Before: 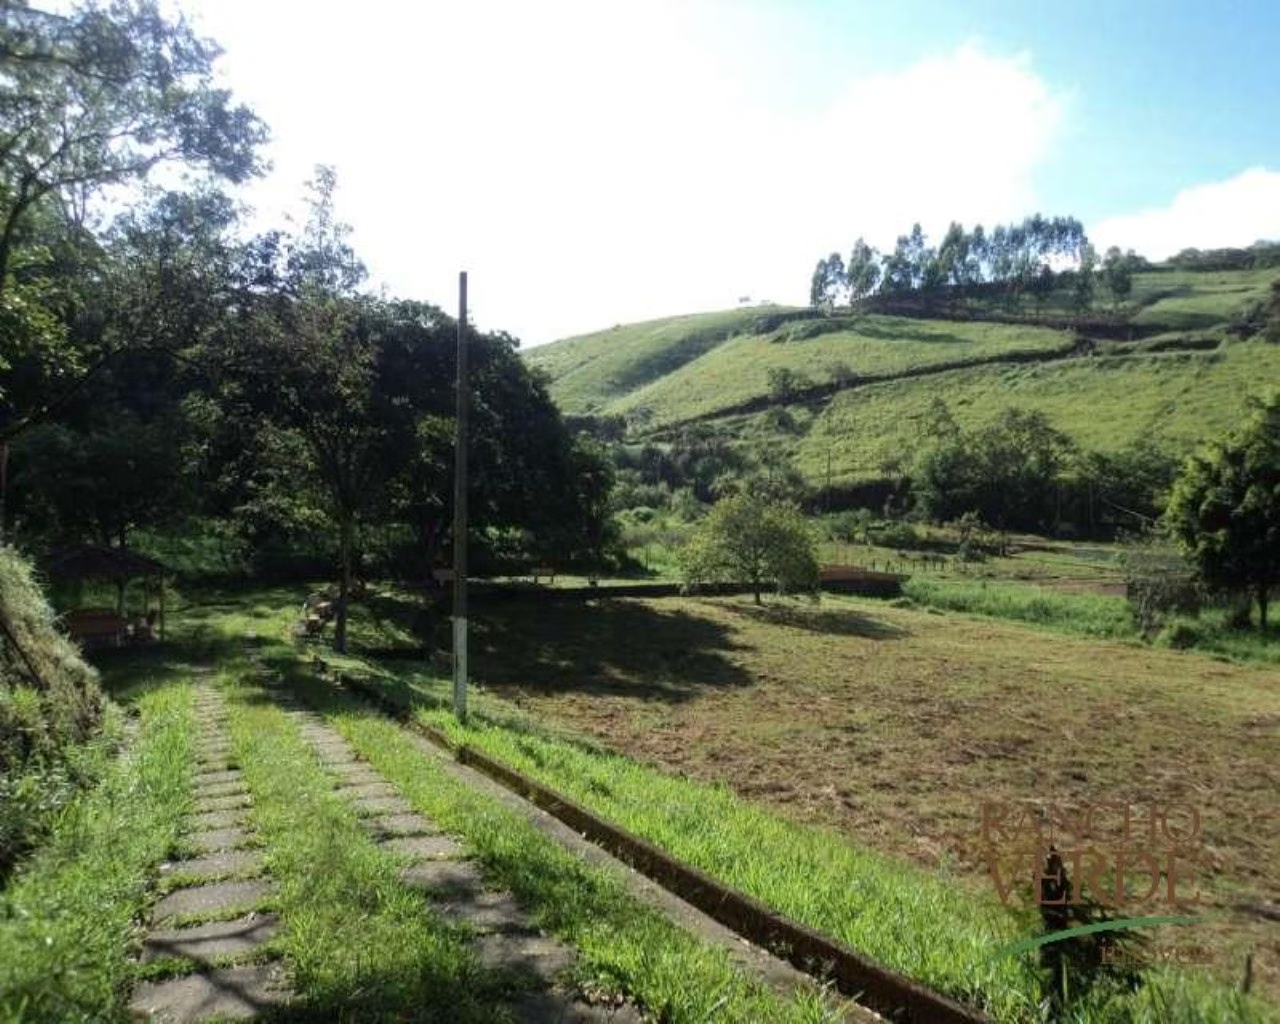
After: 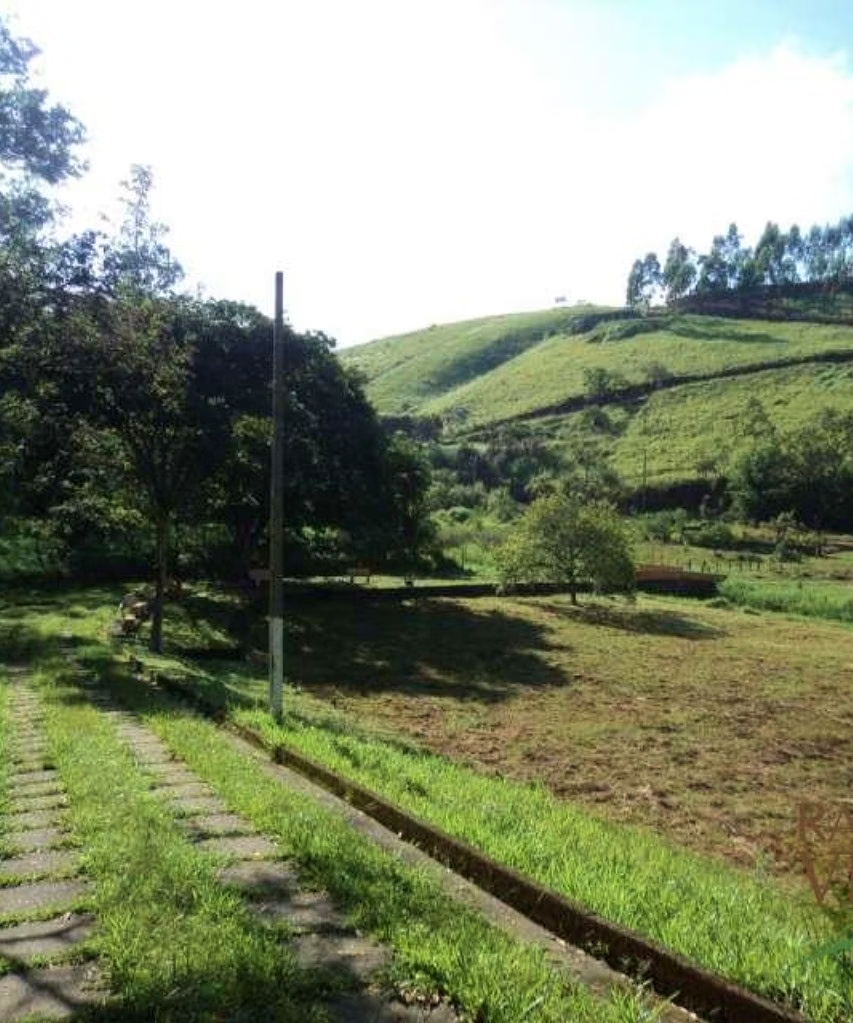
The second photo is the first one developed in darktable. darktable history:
crop and rotate: left 14.385%, right 18.948%
velvia: on, module defaults
